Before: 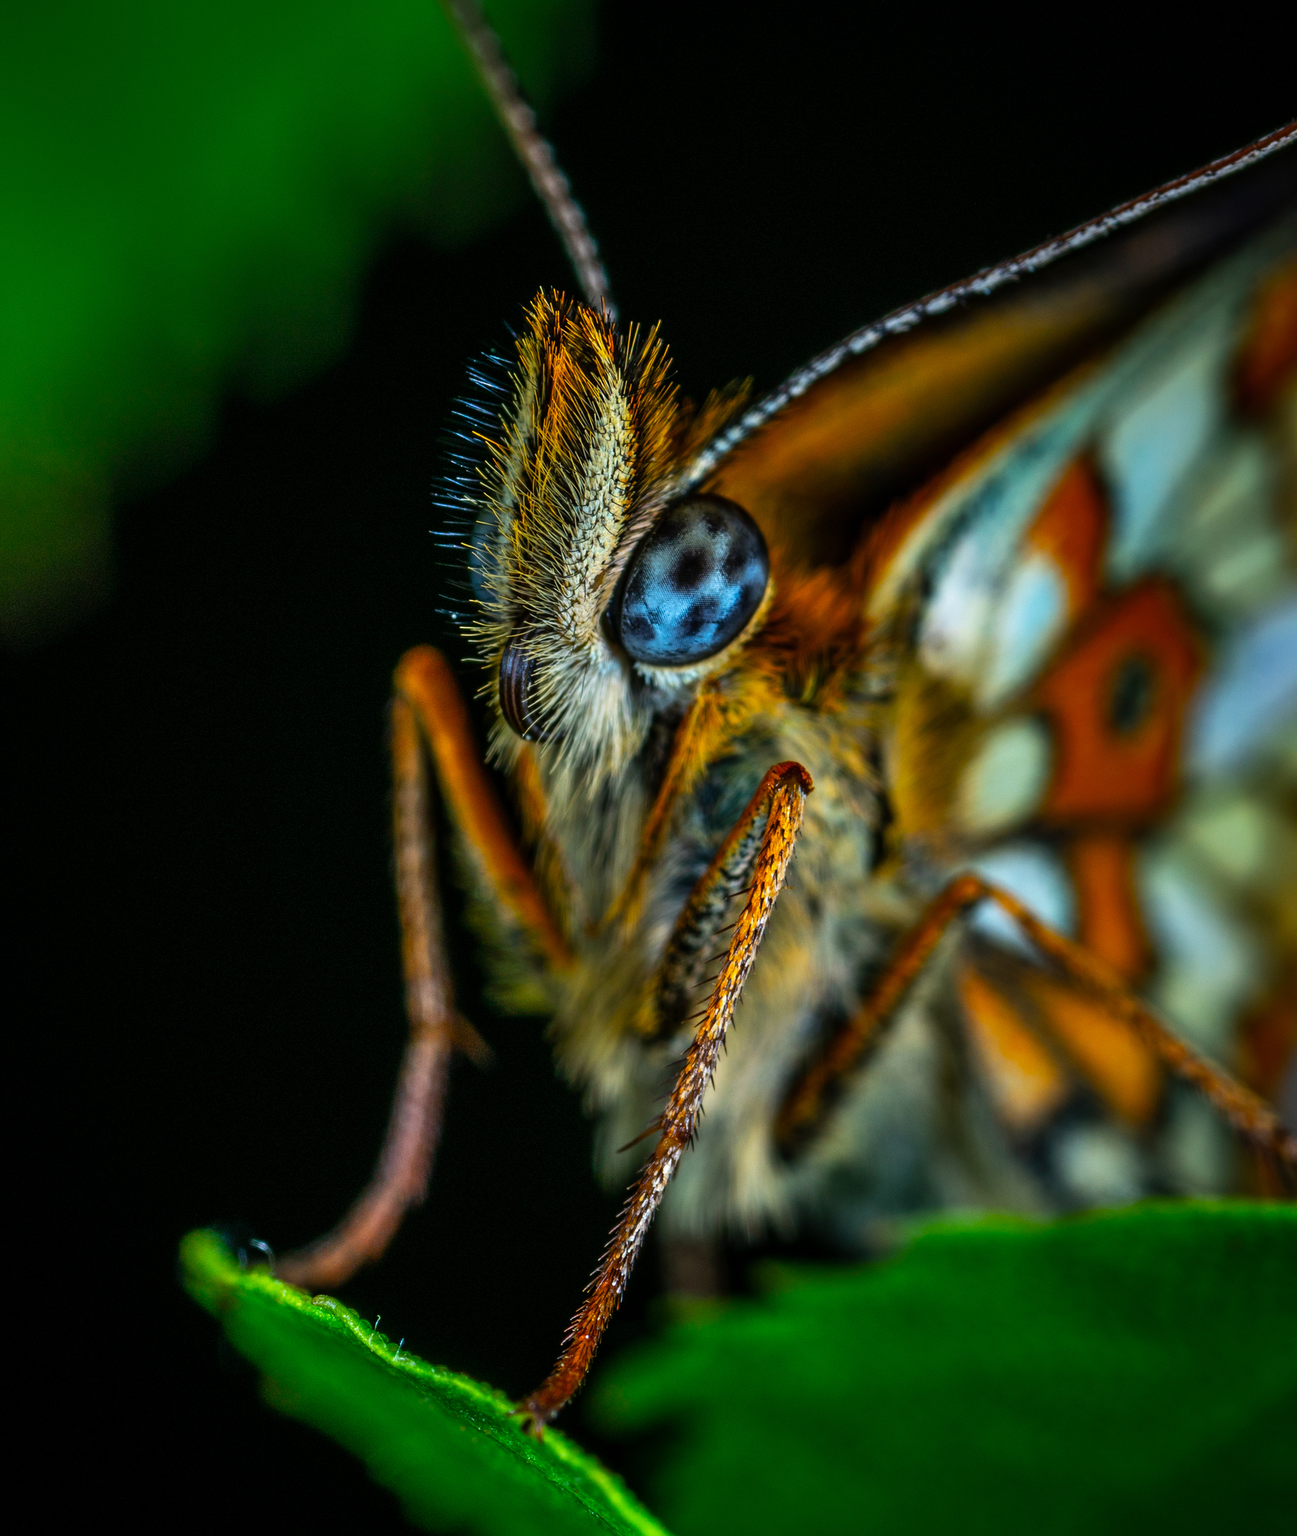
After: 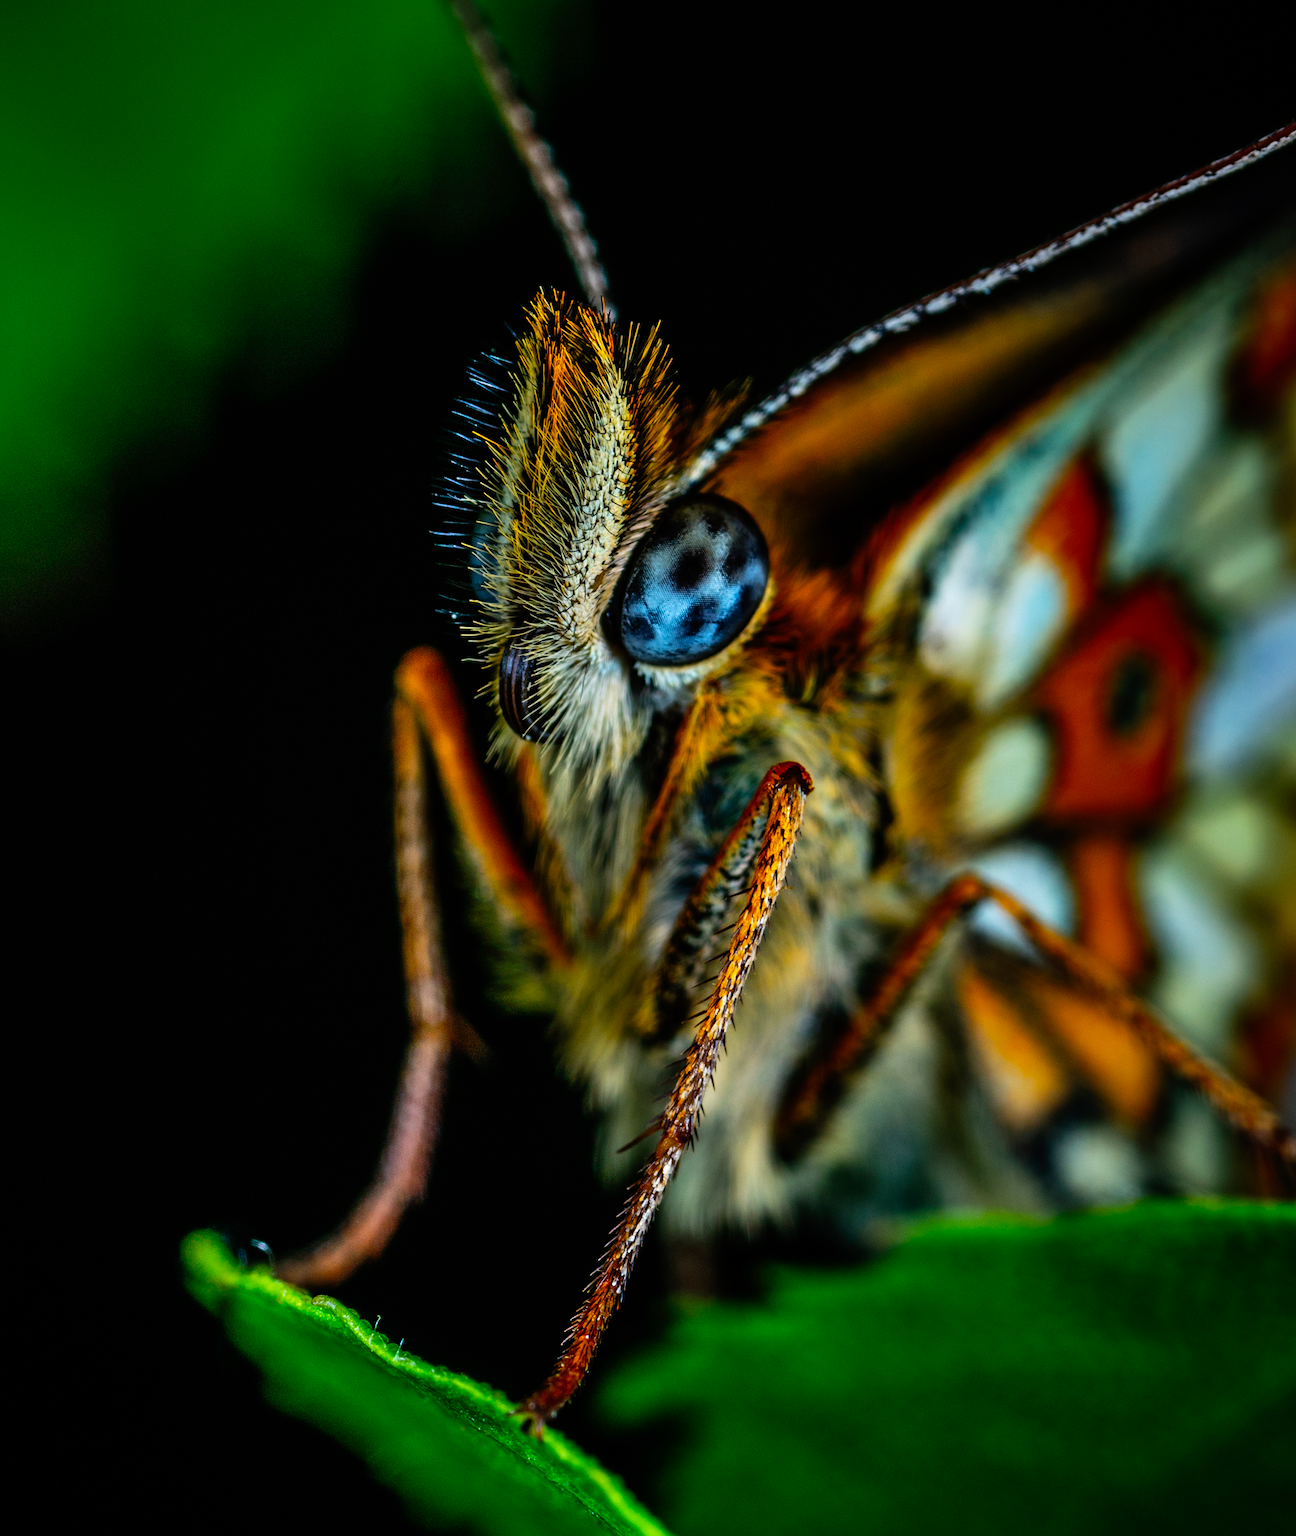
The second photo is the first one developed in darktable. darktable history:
shadows and highlights: shadows 20.91, highlights -82.73, soften with gaussian
tone curve: curves: ch0 [(0, 0) (0.003, 0.003) (0.011, 0.003) (0.025, 0.007) (0.044, 0.014) (0.069, 0.02) (0.1, 0.03) (0.136, 0.054) (0.177, 0.099) (0.224, 0.156) (0.277, 0.227) (0.335, 0.302) (0.399, 0.375) (0.468, 0.456) (0.543, 0.54) (0.623, 0.625) (0.709, 0.717) (0.801, 0.807) (0.898, 0.895) (1, 1)], preserve colors none
